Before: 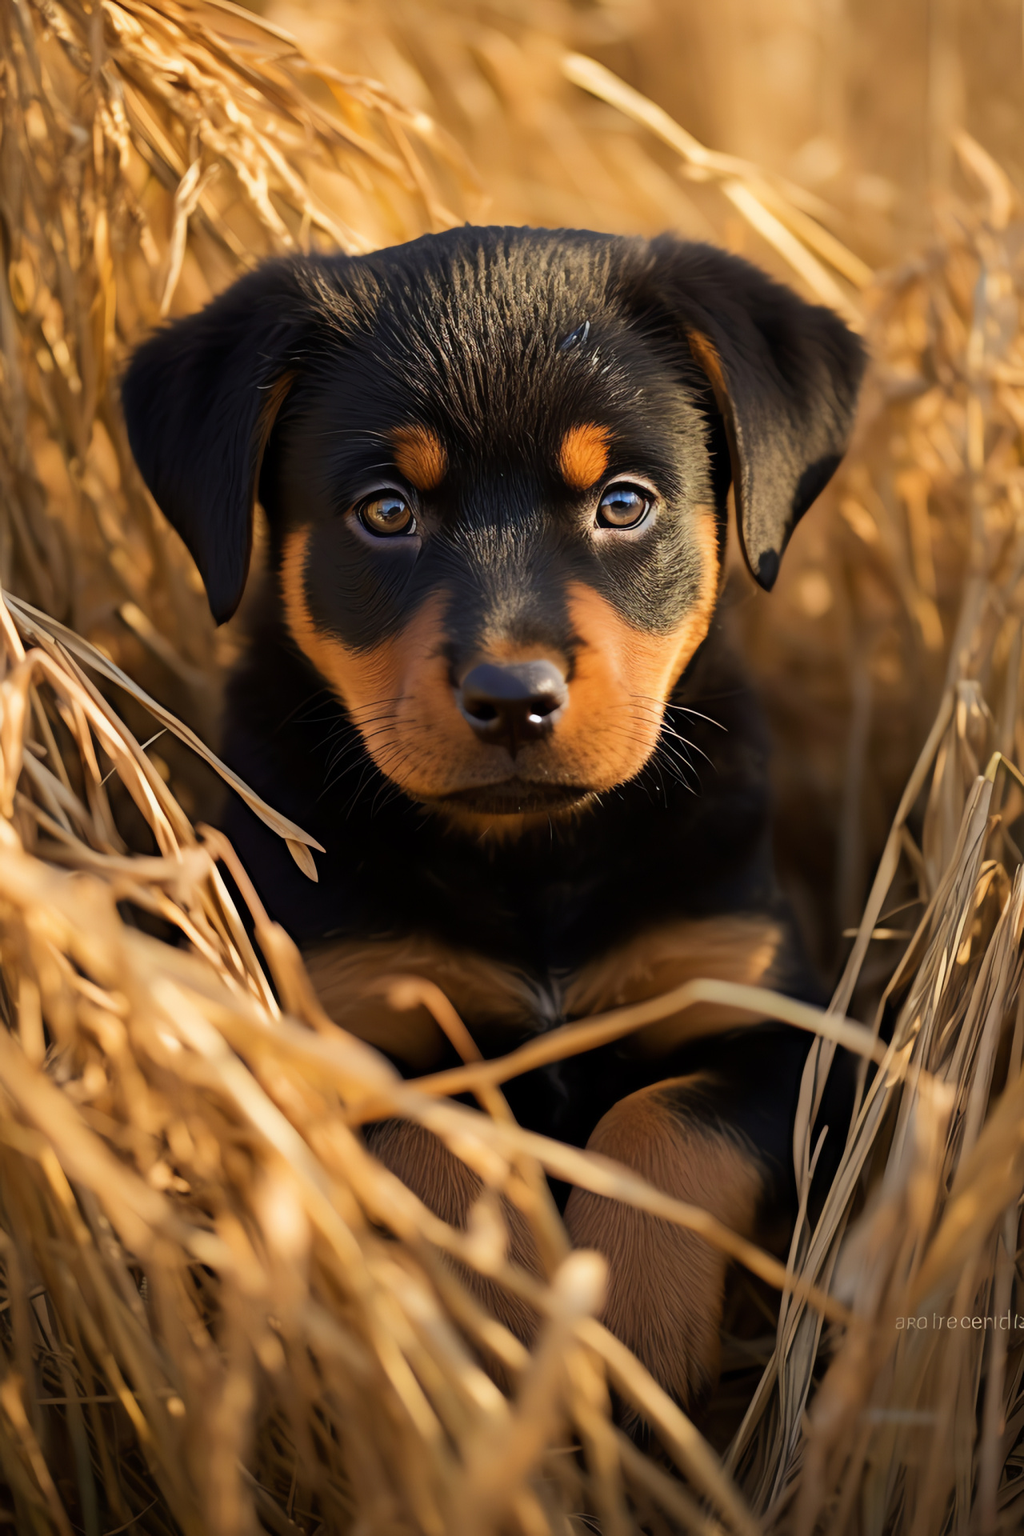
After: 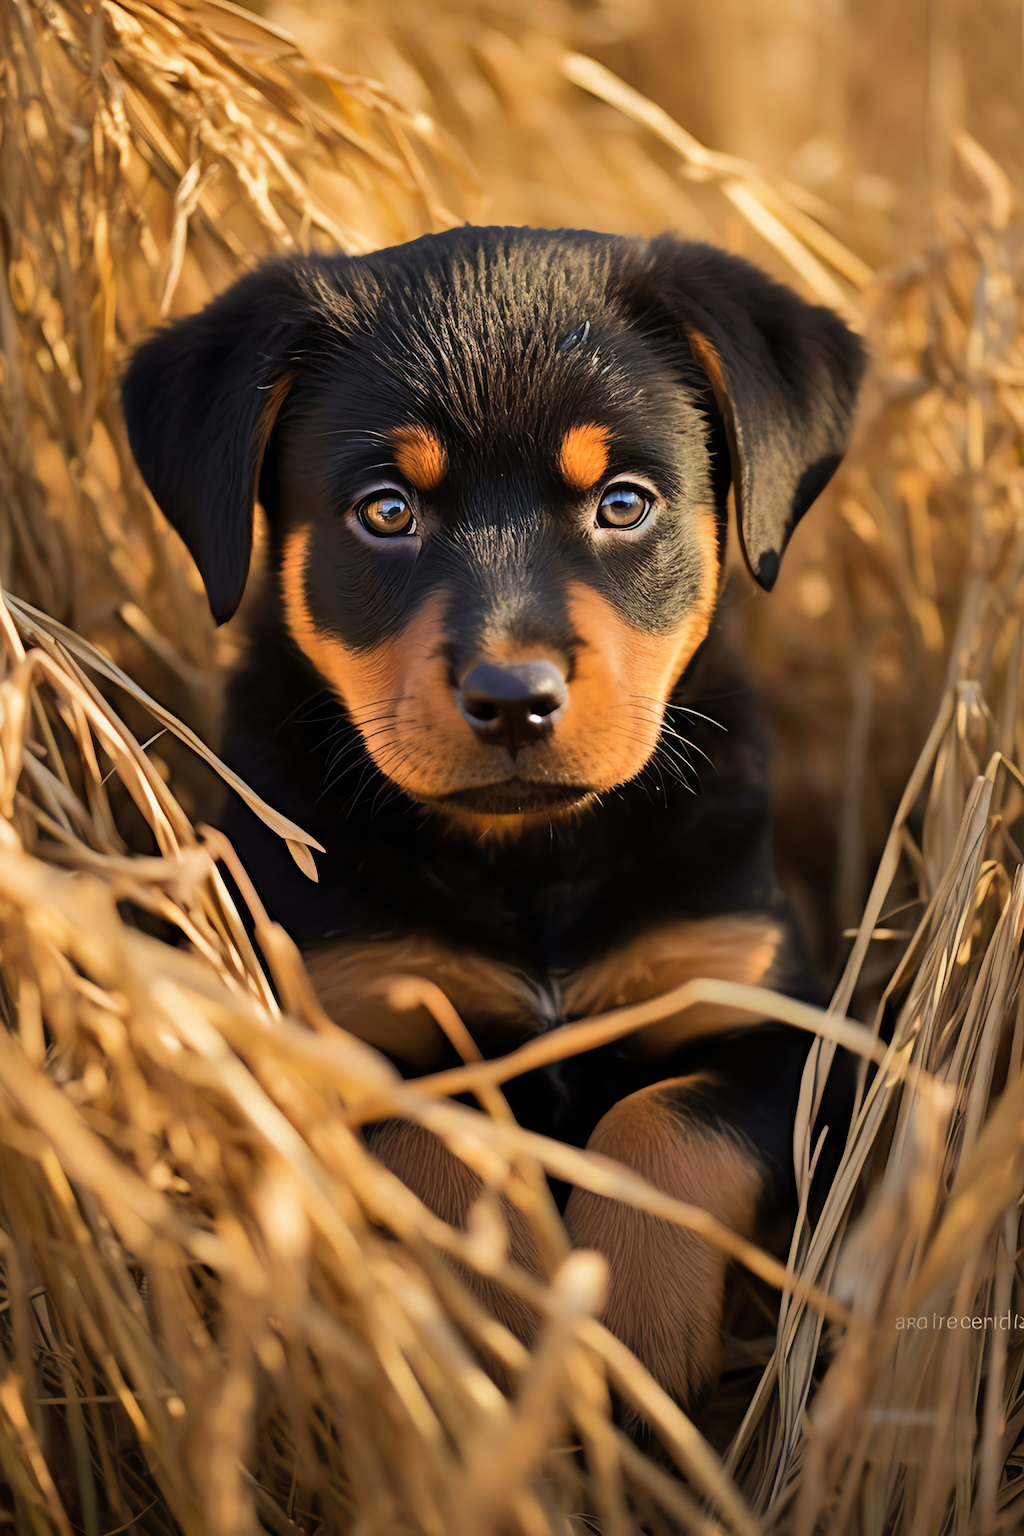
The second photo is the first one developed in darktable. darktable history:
shadows and highlights: highlights color adjustment 41.47%, low approximation 0.01, soften with gaussian
contrast equalizer: y [[0.5 ×6], [0.5 ×6], [0.5, 0.5, 0.501, 0.545, 0.707, 0.863], [0 ×6], [0 ×6]]
